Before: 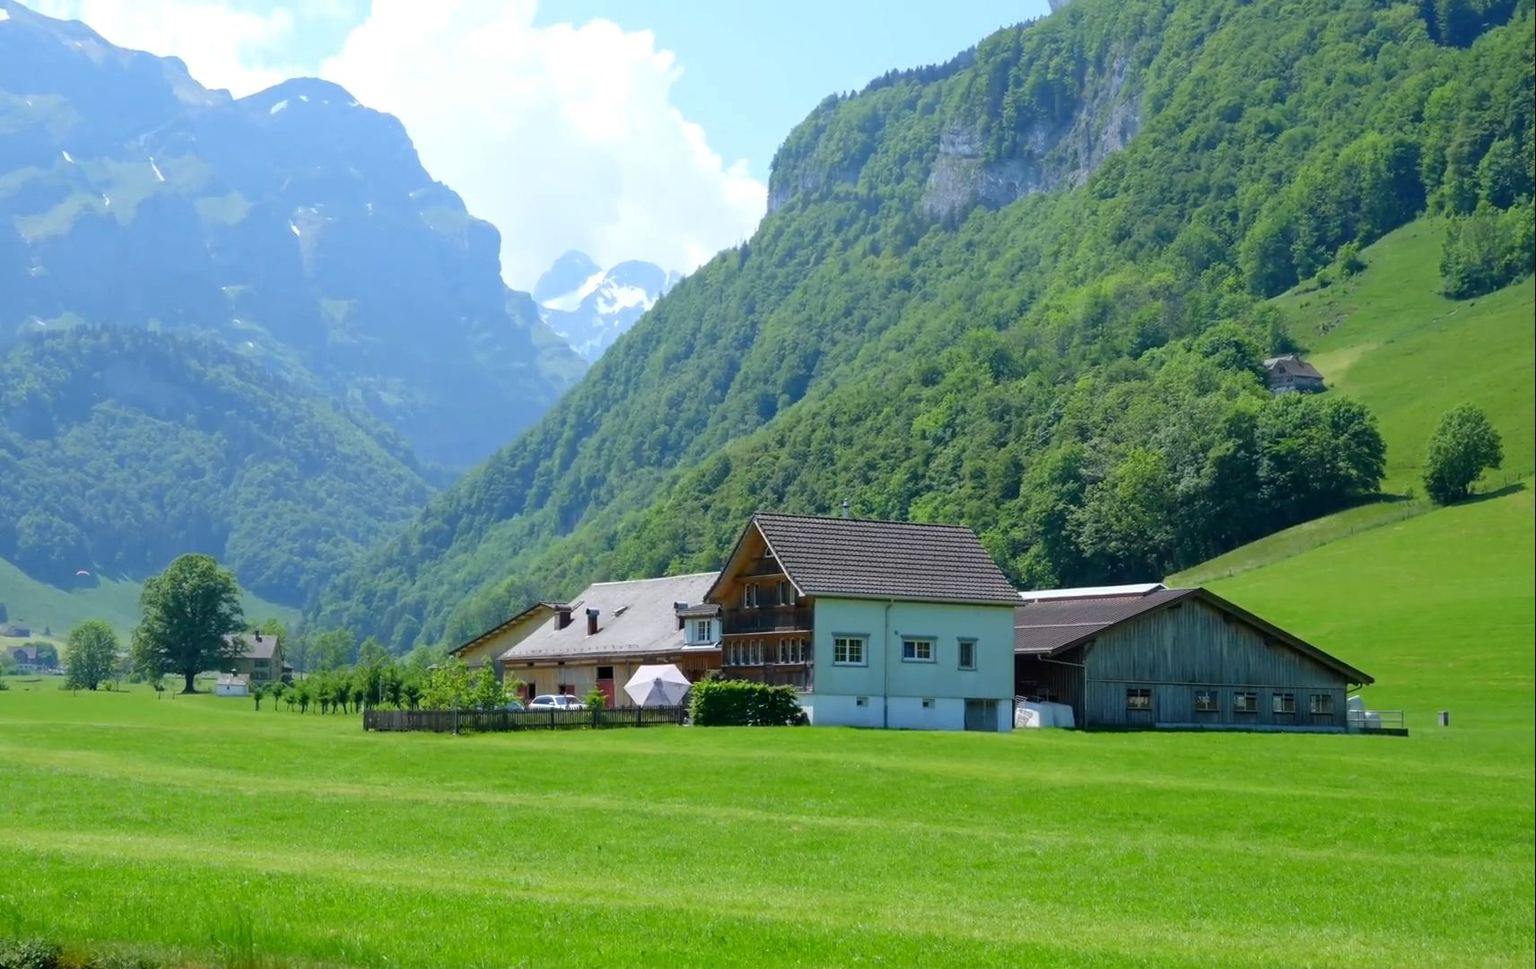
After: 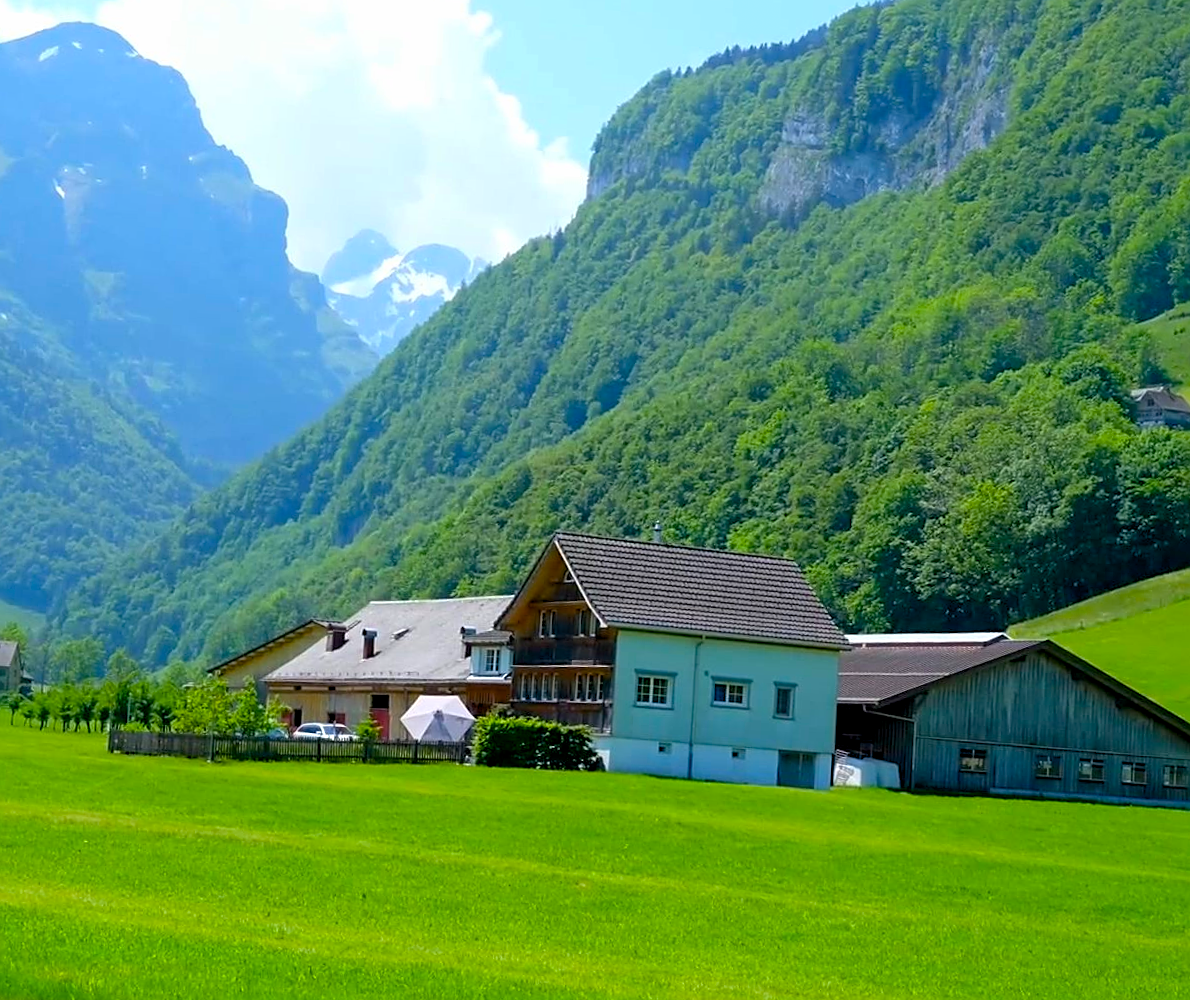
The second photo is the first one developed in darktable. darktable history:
sharpen: on, module defaults
tone equalizer: on, module defaults
color balance rgb: global offset › luminance -0.509%, perceptual saturation grading › global saturation 25.767%, global vibrance 20%
crop and rotate: angle -2.87°, left 14.041%, top 0.04%, right 10.985%, bottom 0.056%
